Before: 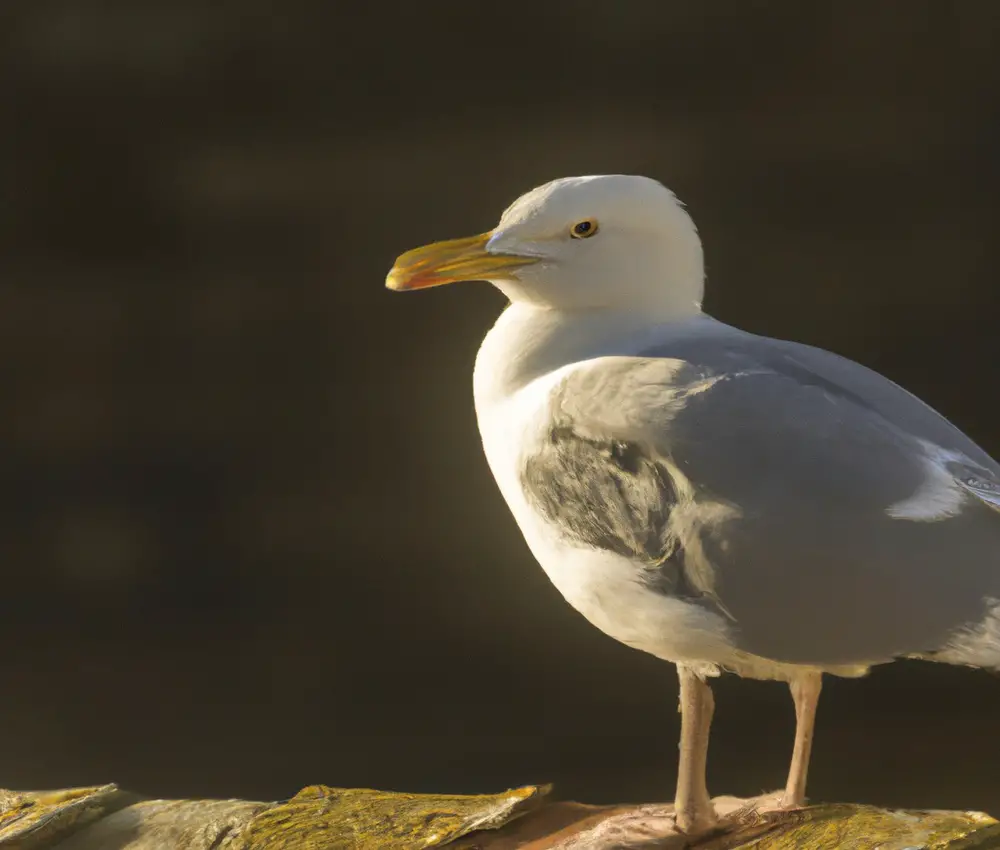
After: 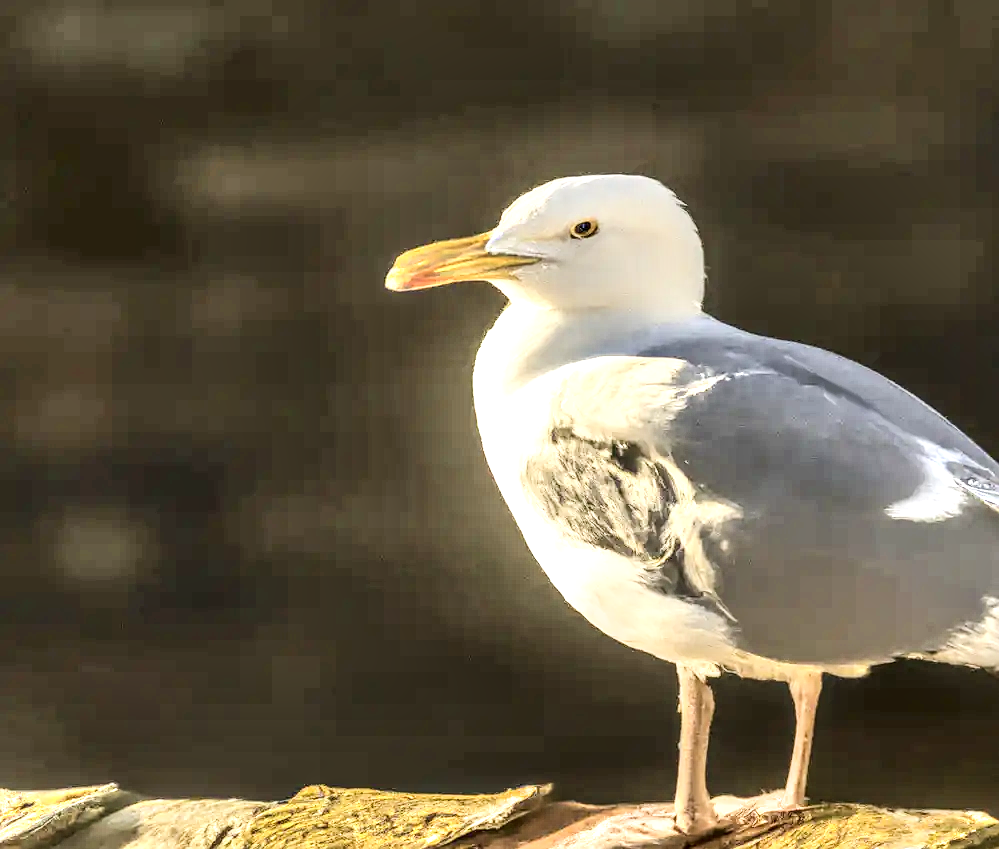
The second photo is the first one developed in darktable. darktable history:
exposure: black level correction 0, exposure 1.48 EV, compensate exposure bias true, compensate highlight preservation false
filmic rgb: black relative exposure -8 EV, white relative exposure 4.03 EV, hardness 4.15
contrast brightness saturation: contrast 0.286
local contrast: highlights 4%, shadows 6%, detail 182%
shadows and highlights: soften with gaussian
sharpen: radius 1.032
